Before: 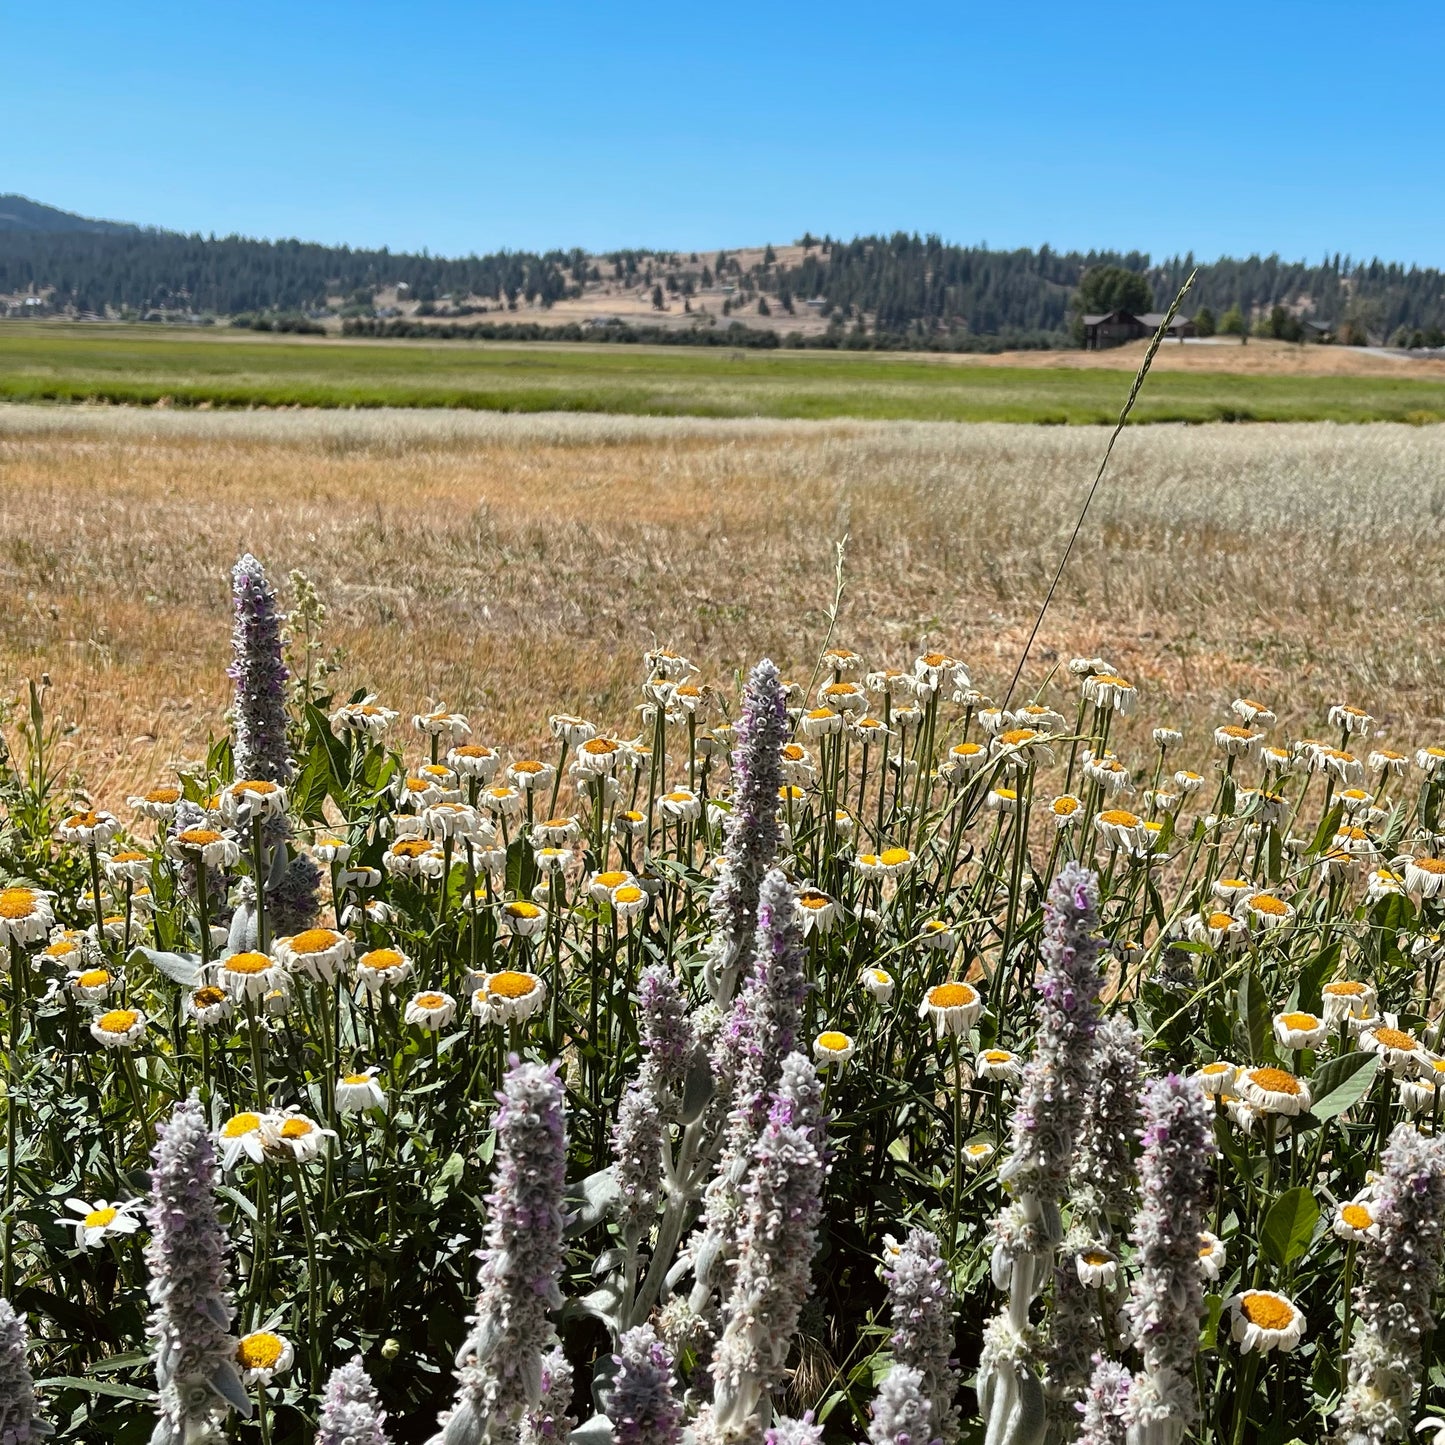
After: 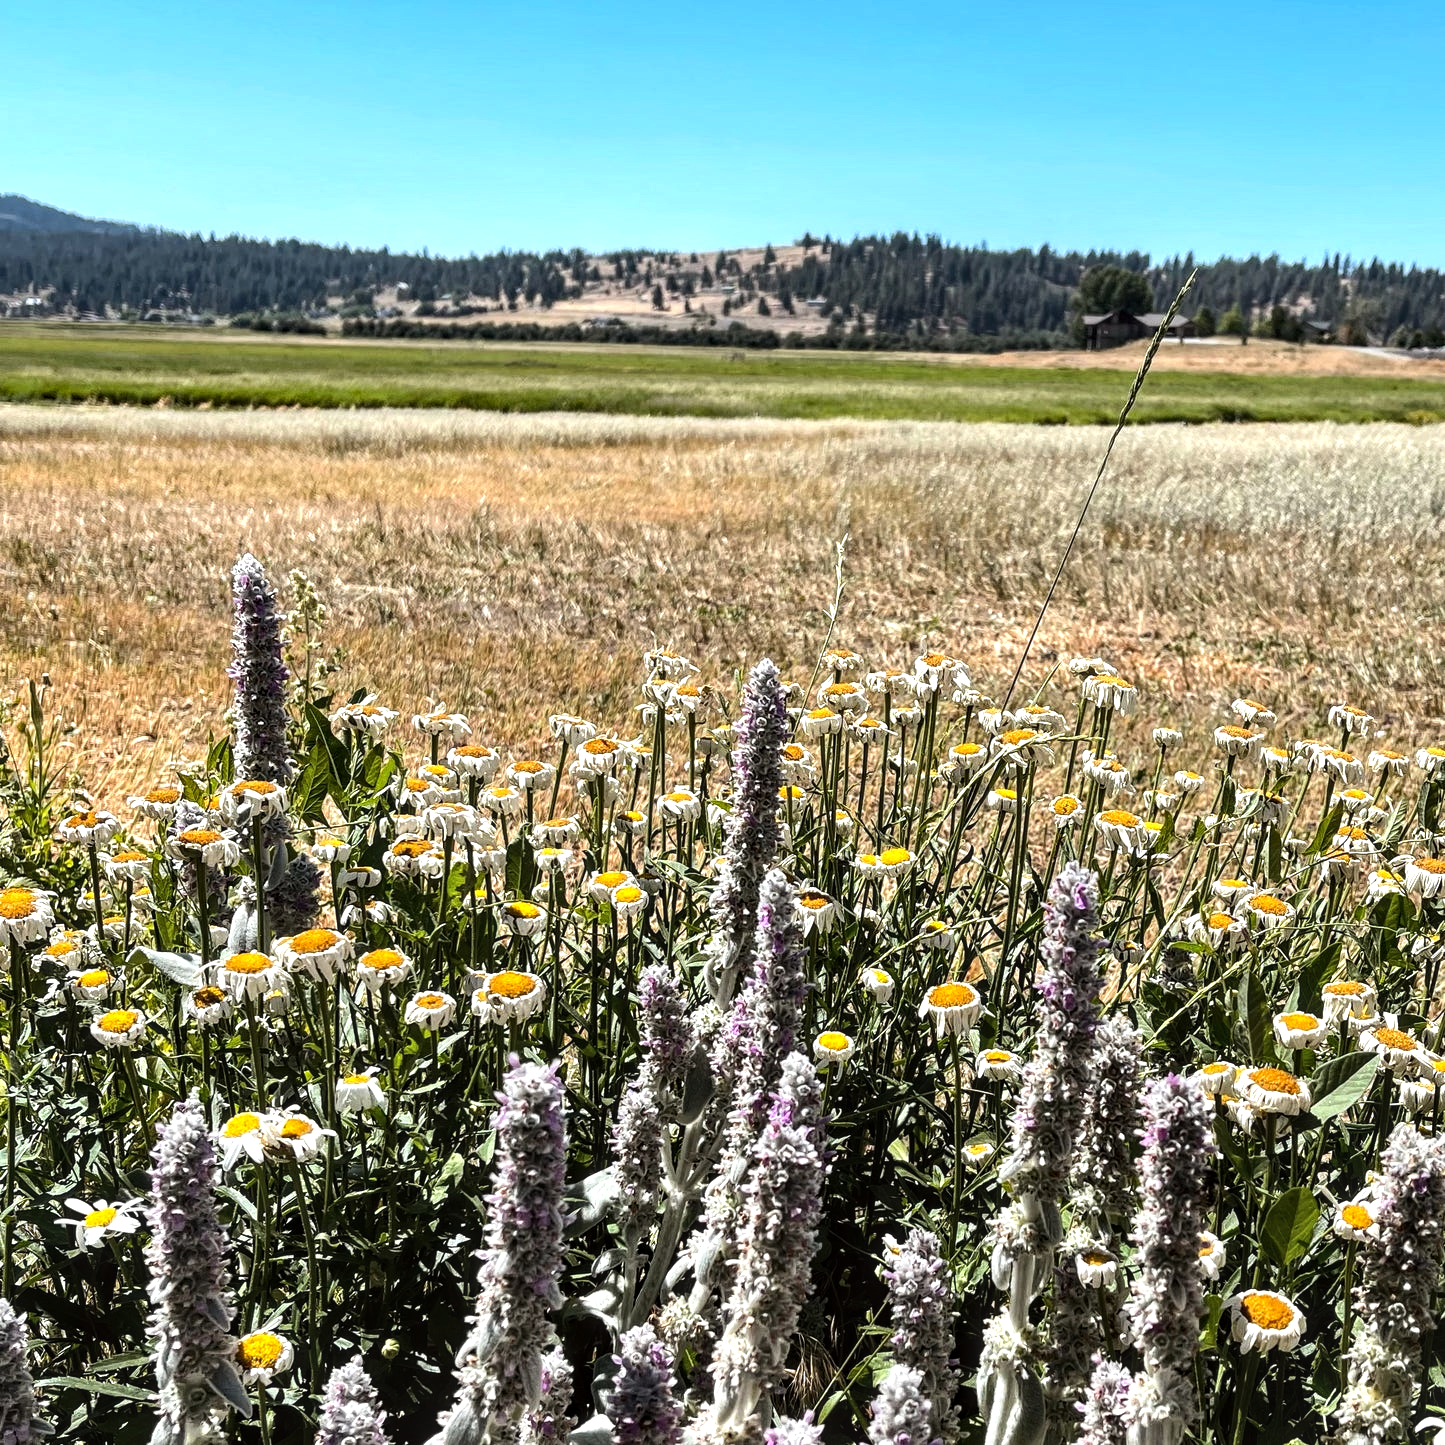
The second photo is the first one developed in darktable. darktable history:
local contrast: detail 130%
tone equalizer: -8 EV -0.75 EV, -7 EV -0.7 EV, -6 EV -0.6 EV, -5 EV -0.4 EV, -3 EV 0.4 EV, -2 EV 0.6 EV, -1 EV 0.7 EV, +0 EV 0.75 EV, edges refinement/feathering 500, mask exposure compensation -1.57 EV, preserve details no
